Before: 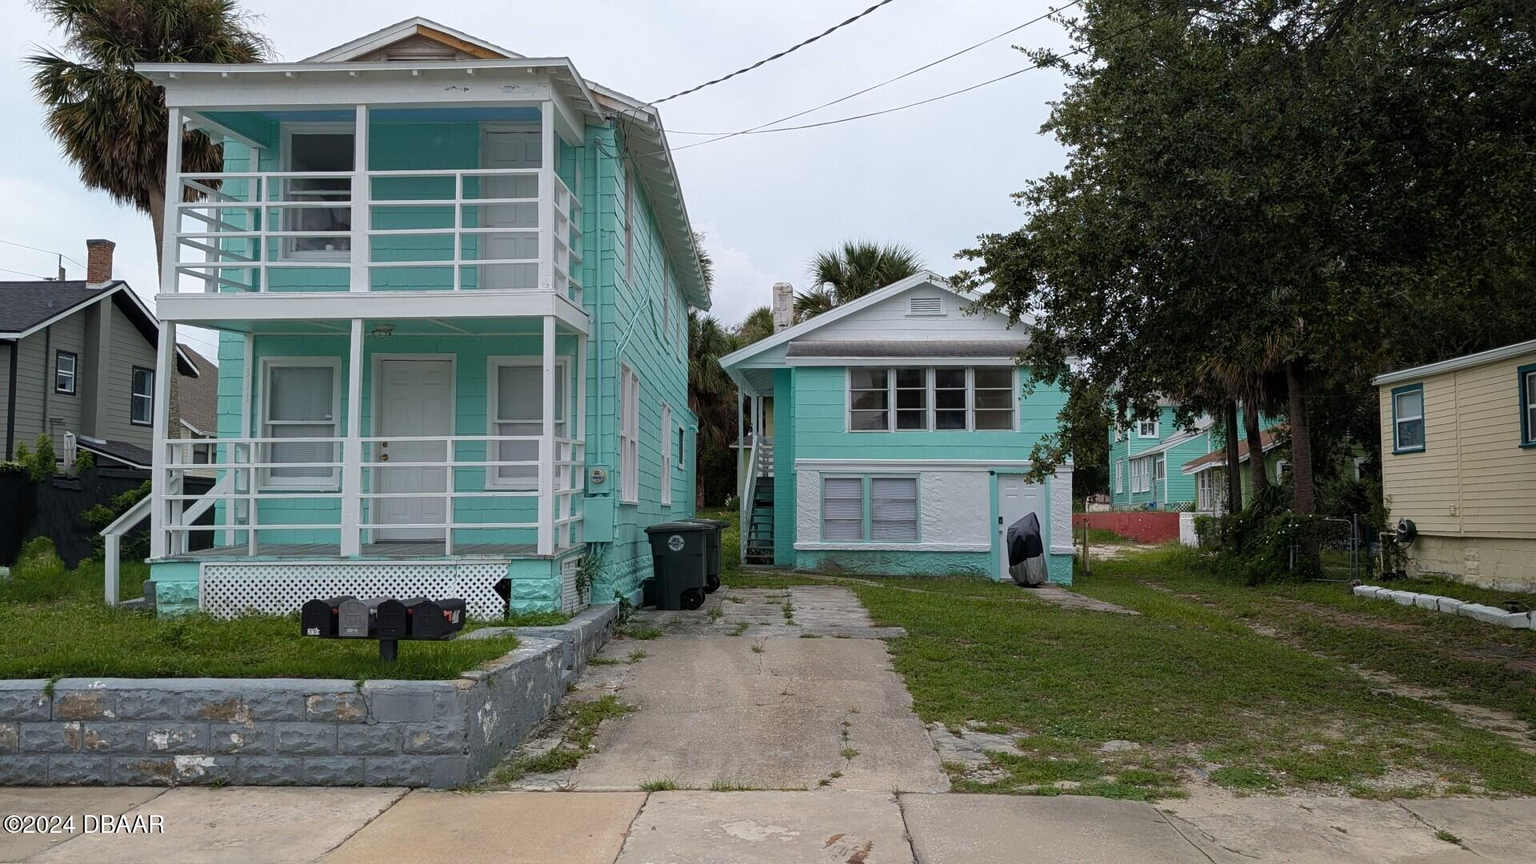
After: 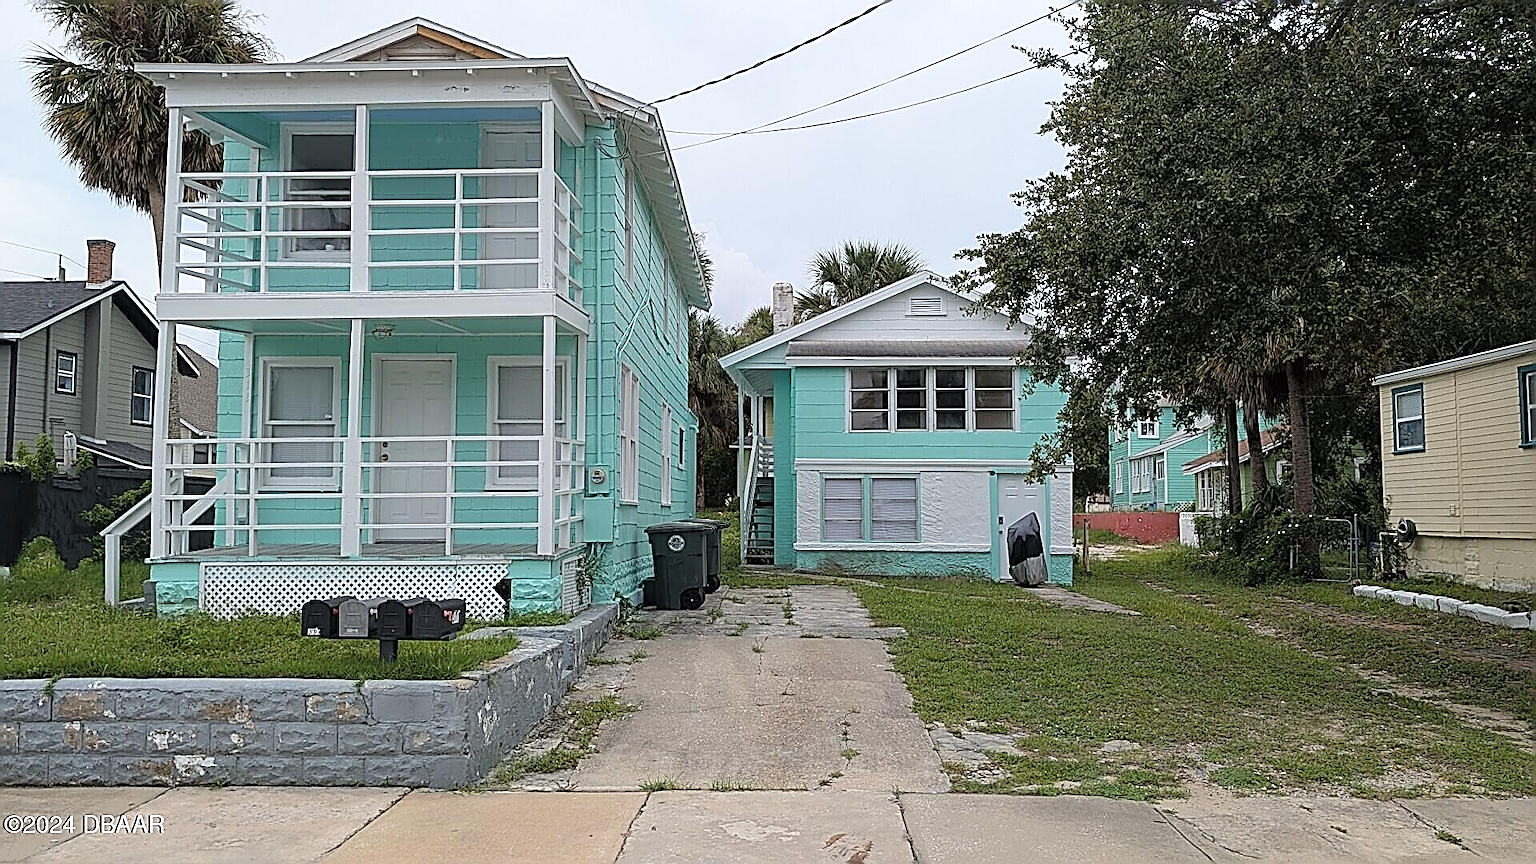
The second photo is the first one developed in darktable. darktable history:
contrast brightness saturation: brightness 0.152
sharpen: amount 1.874
